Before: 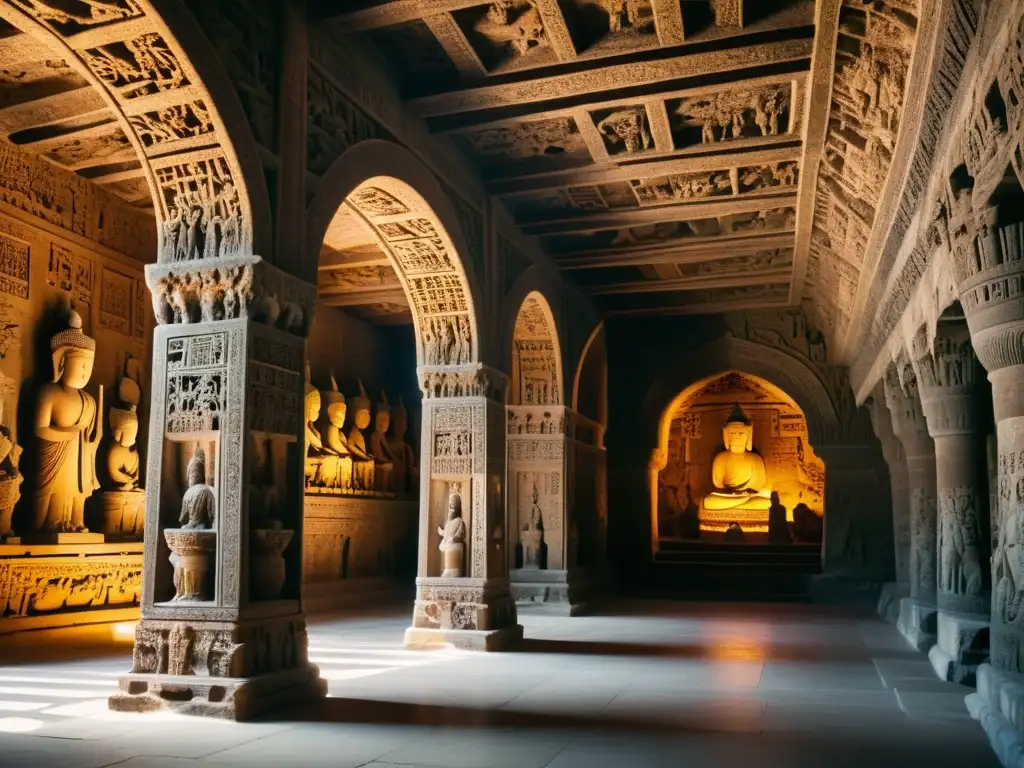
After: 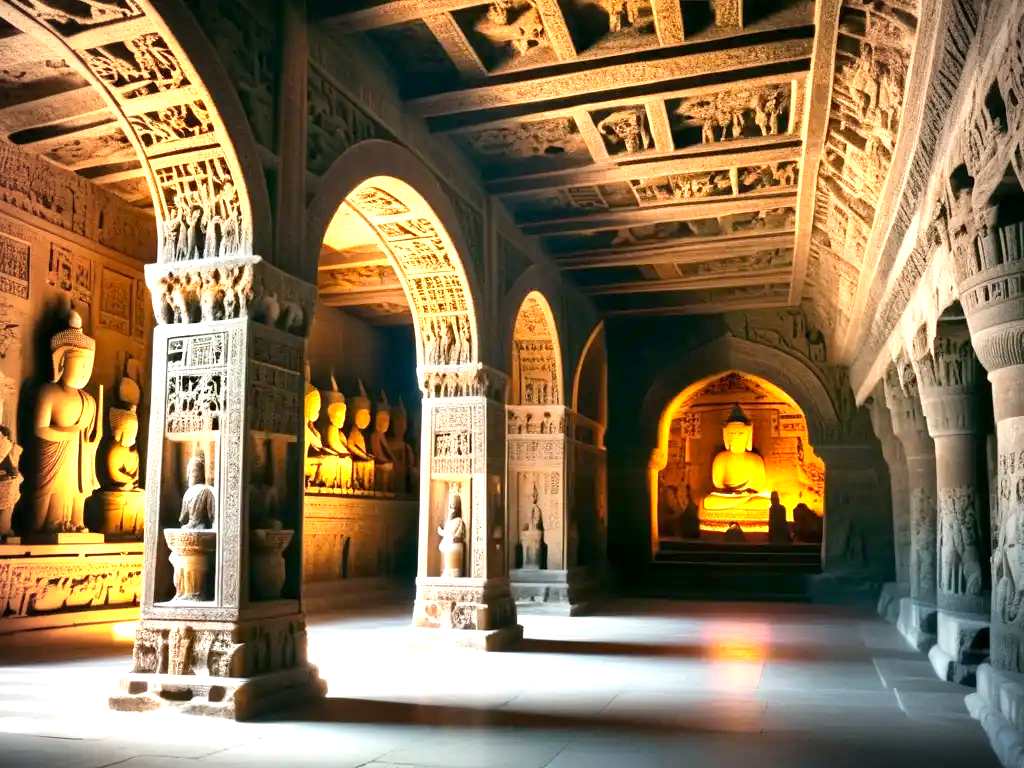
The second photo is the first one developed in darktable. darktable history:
vignetting: unbound false
exposure: black level correction 0.001, exposure 1.315 EV, compensate highlight preservation false
contrast brightness saturation: contrast 0.045, saturation 0.072
